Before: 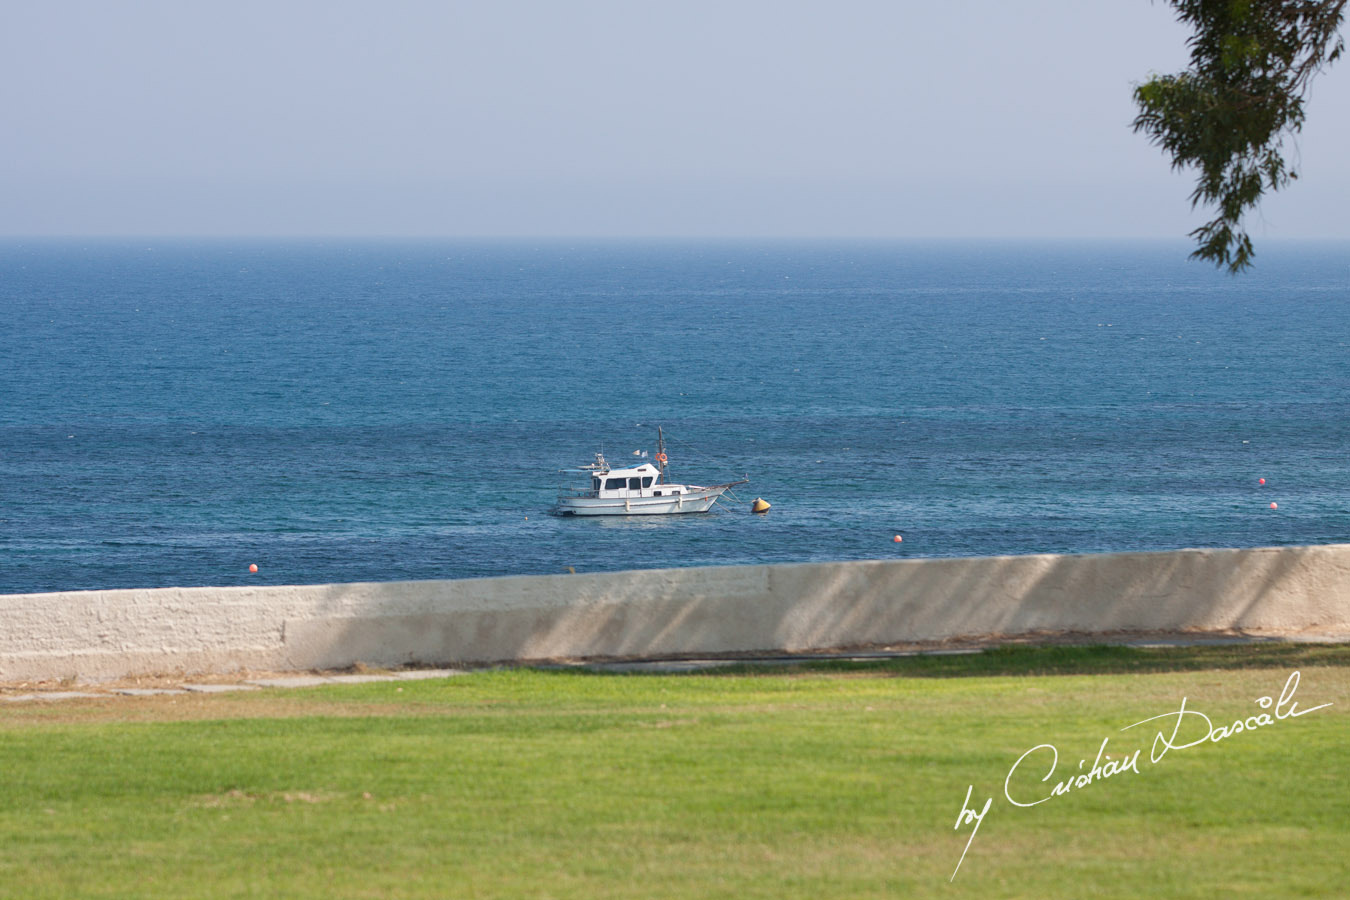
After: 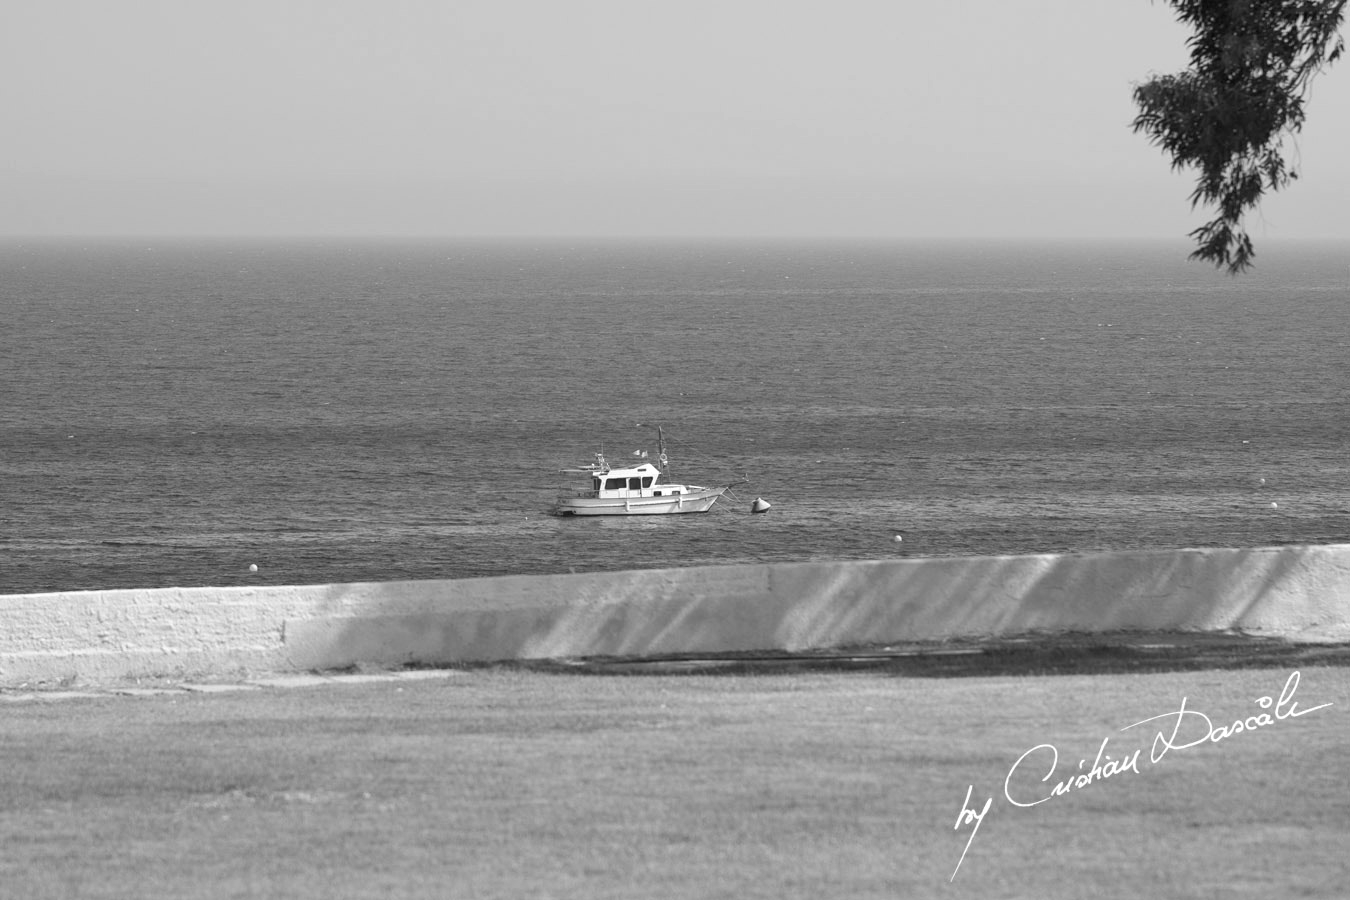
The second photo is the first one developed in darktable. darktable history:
contrast brightness saturation: saturation -1
levels: levels [0.016, 0.484, 0.953]
